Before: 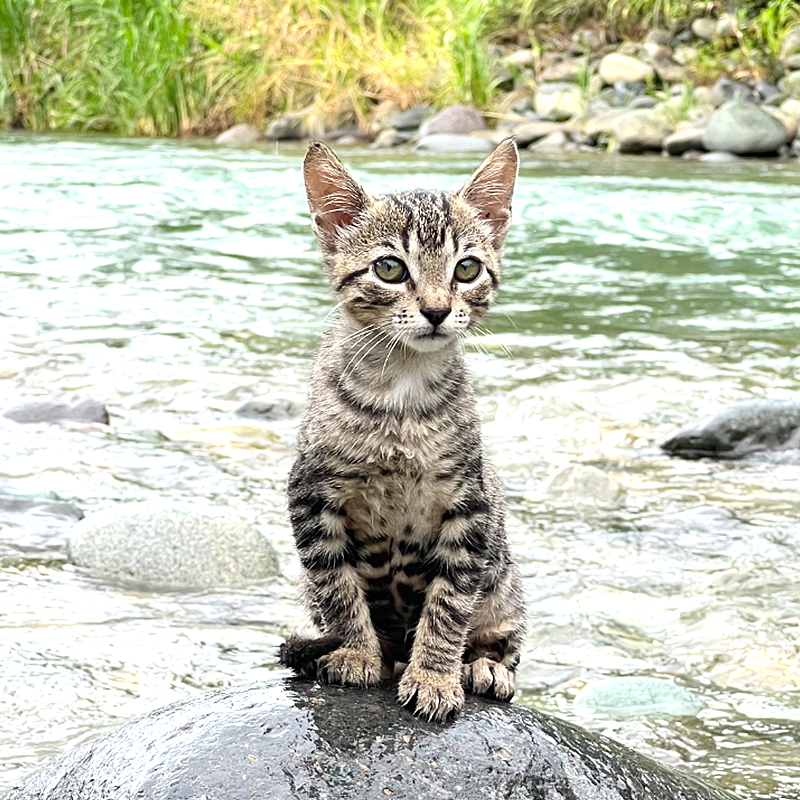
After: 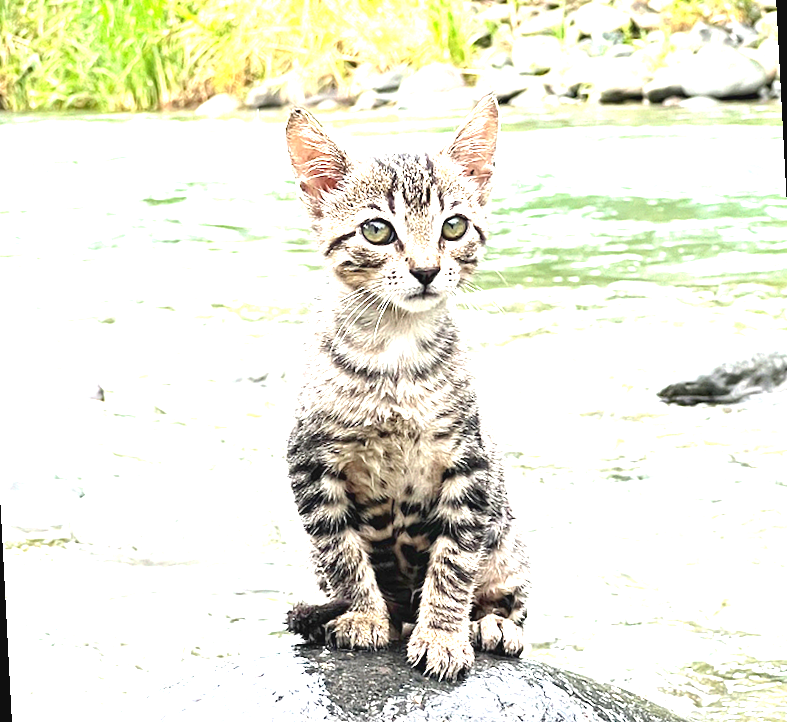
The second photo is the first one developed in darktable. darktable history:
exposure: black level correction -0.002, exposure 1.35 EV, compensate highlight preservation false
rotate and perspective: rotation -3°, crop left 0.031, crop right 0.968, crop top 0.07, crop bottom 0.93
